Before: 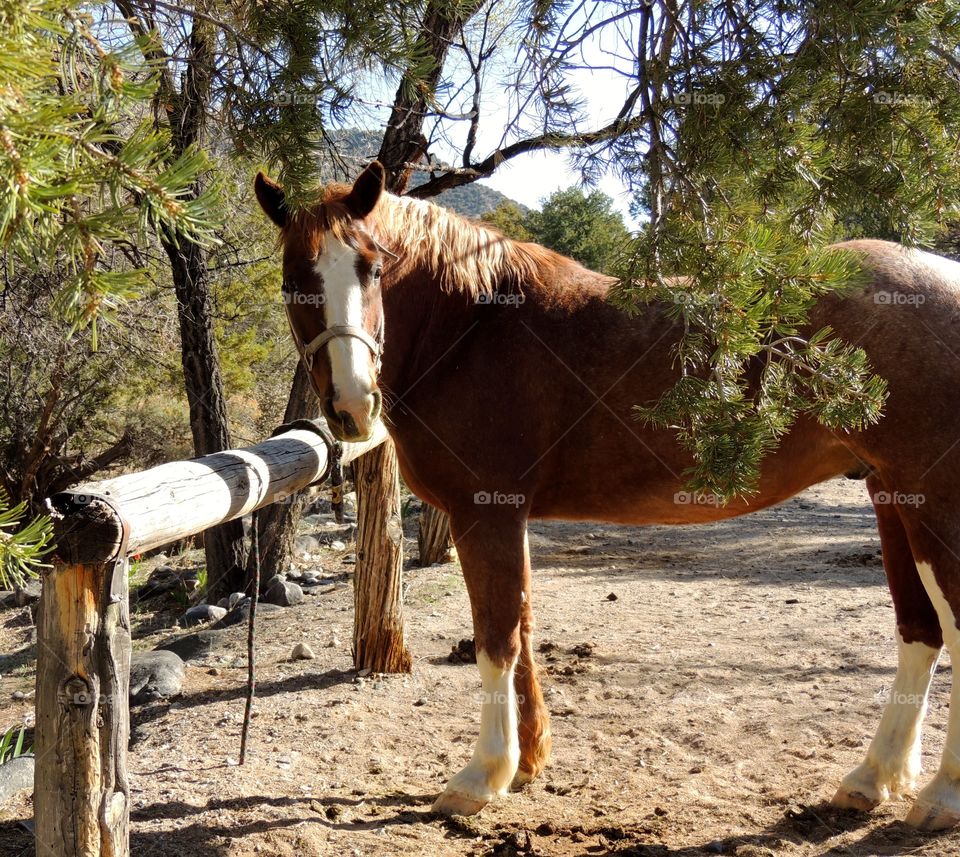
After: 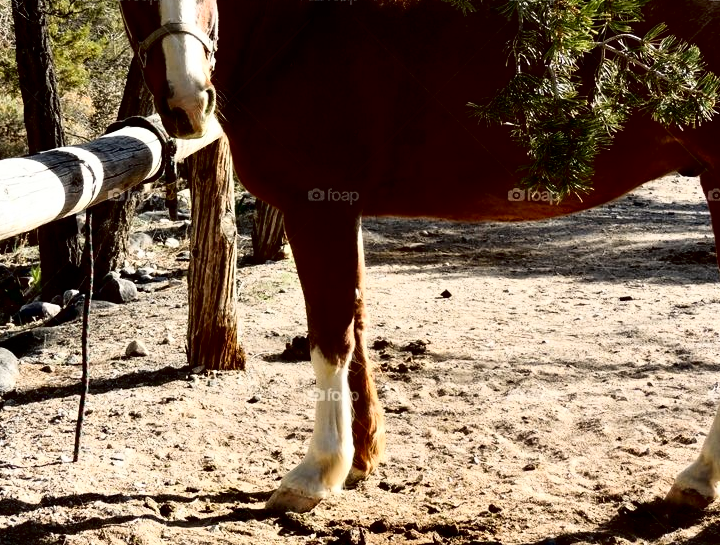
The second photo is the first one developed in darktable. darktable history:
tone curve: curves: ch0 [(0, 0) (0.078, 0) (0.241, 0.056) (0.59, 0.574) (0.802, 0.868) (1, 1)], color space Lab, independent channels, preserve colors none
shadows and highlights: shadows 0.156, highlights 41.58
crop and rotate: left 17.33%, top 35.457%, right 7.623%, bottom 0.887%
